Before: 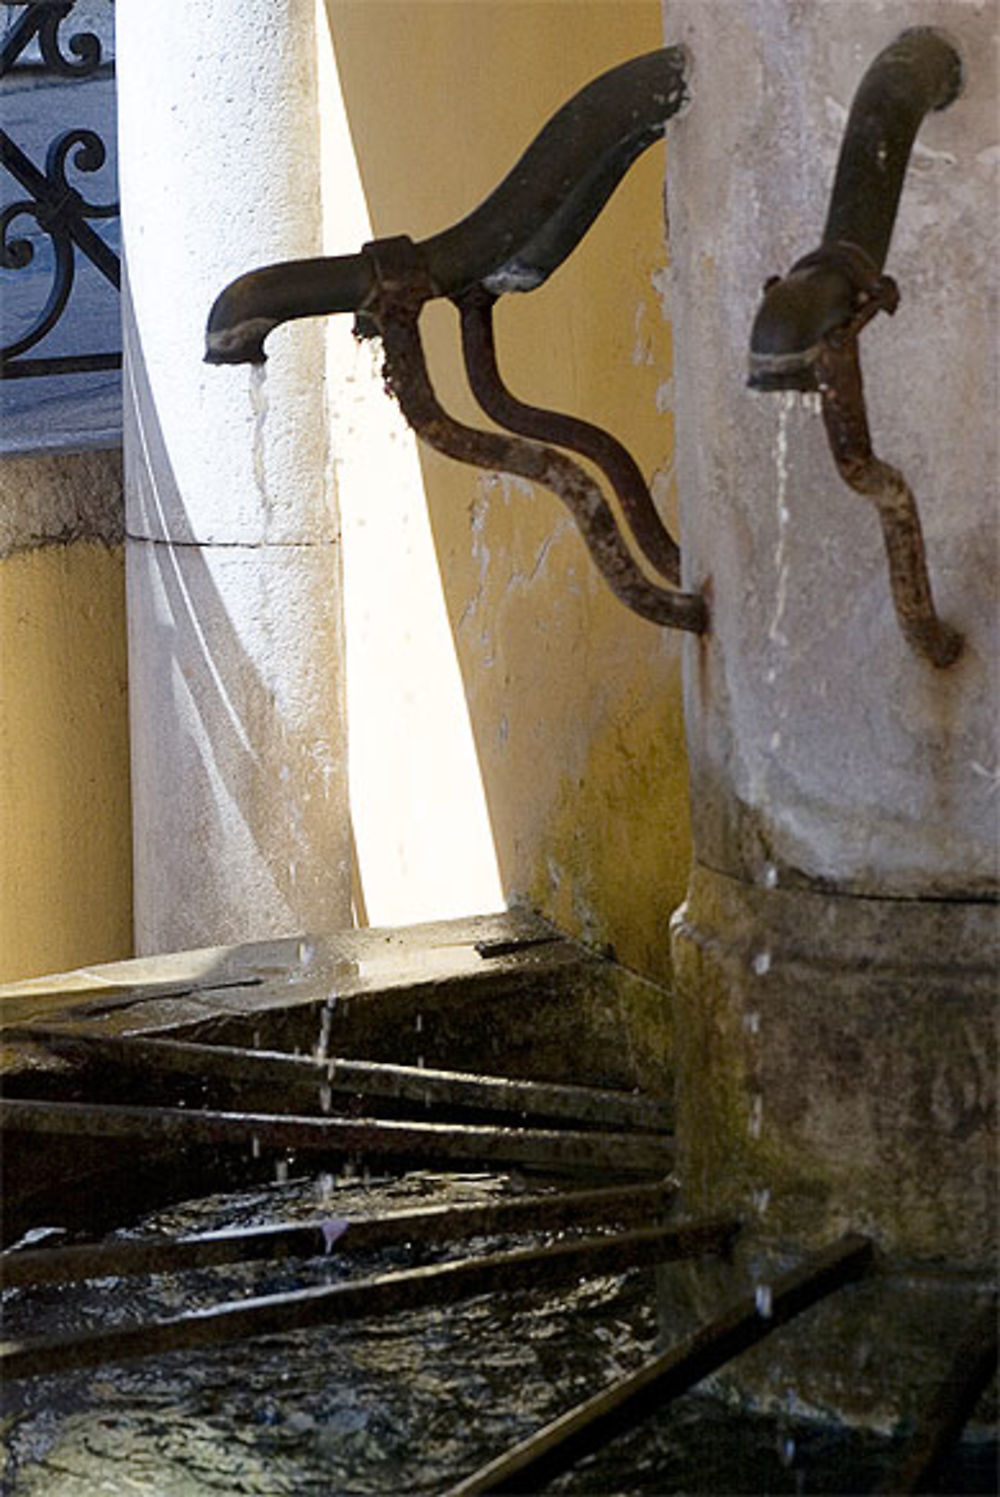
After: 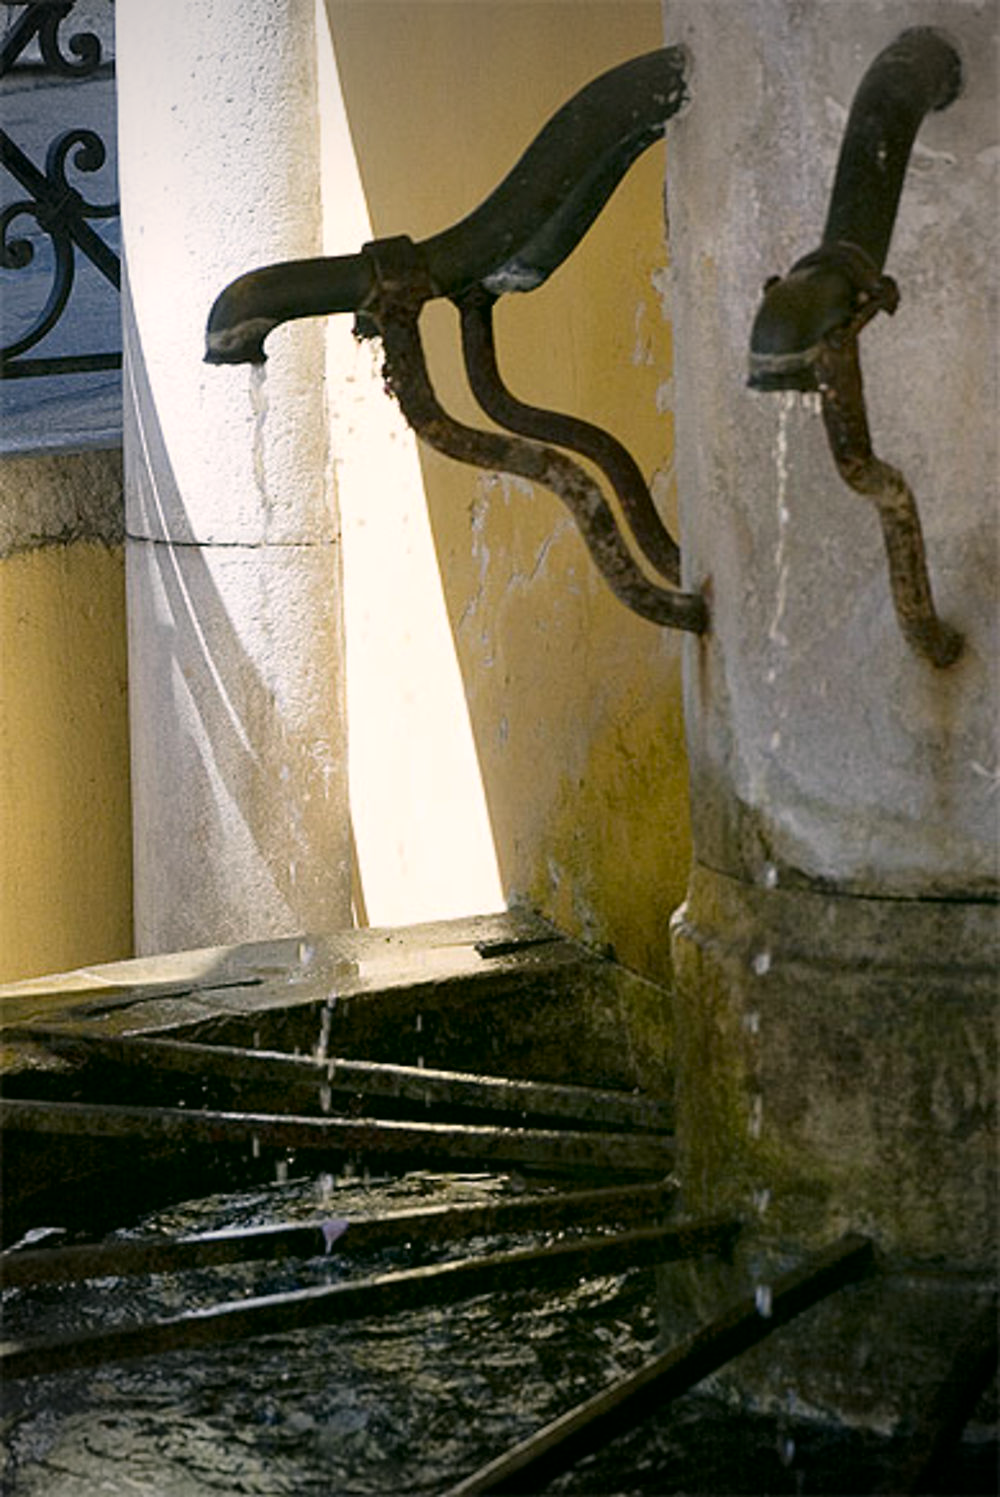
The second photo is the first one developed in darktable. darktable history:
vignetting: brightness -0.47, width/height ratio 1.091
color correction: highlights a* 4.06, highlights b* 4.91, shadows a* -7.46, shadows b* 4.75
